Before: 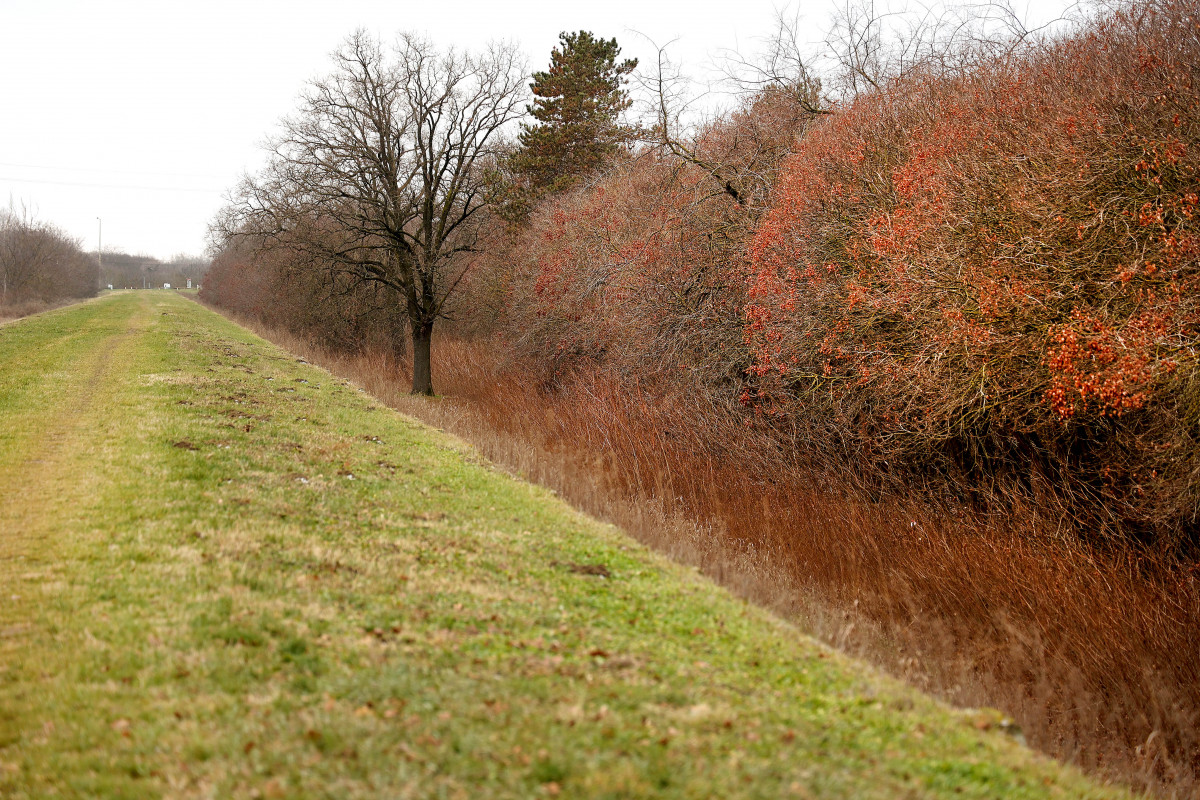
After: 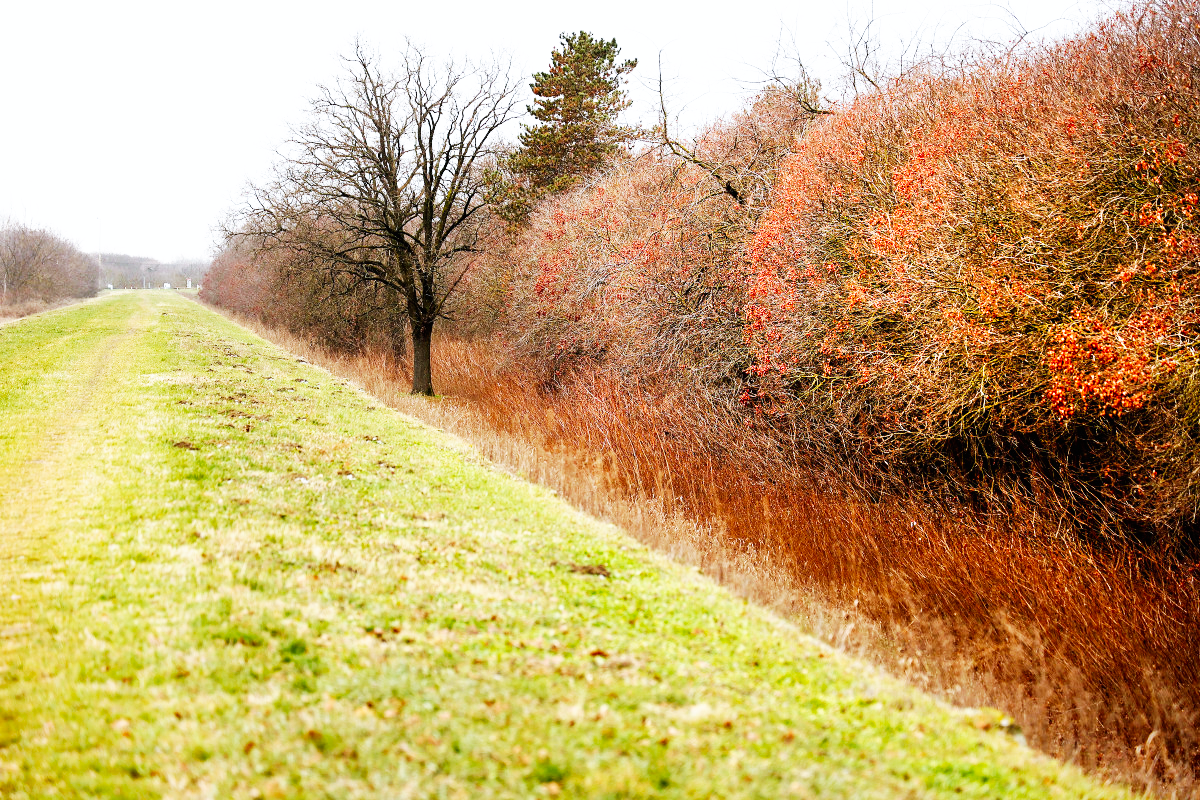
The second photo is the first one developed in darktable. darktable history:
base curve: curves: ch0 [(0, 0) (0.007, 0.004) (0.027, 0.03) (0.046, 0.07) (0.207, 0.54) (0.442, 0.872) (0.673, 0.972) (1, 1)], preserve colors none
white balance: red 0.954, blue 1.079
